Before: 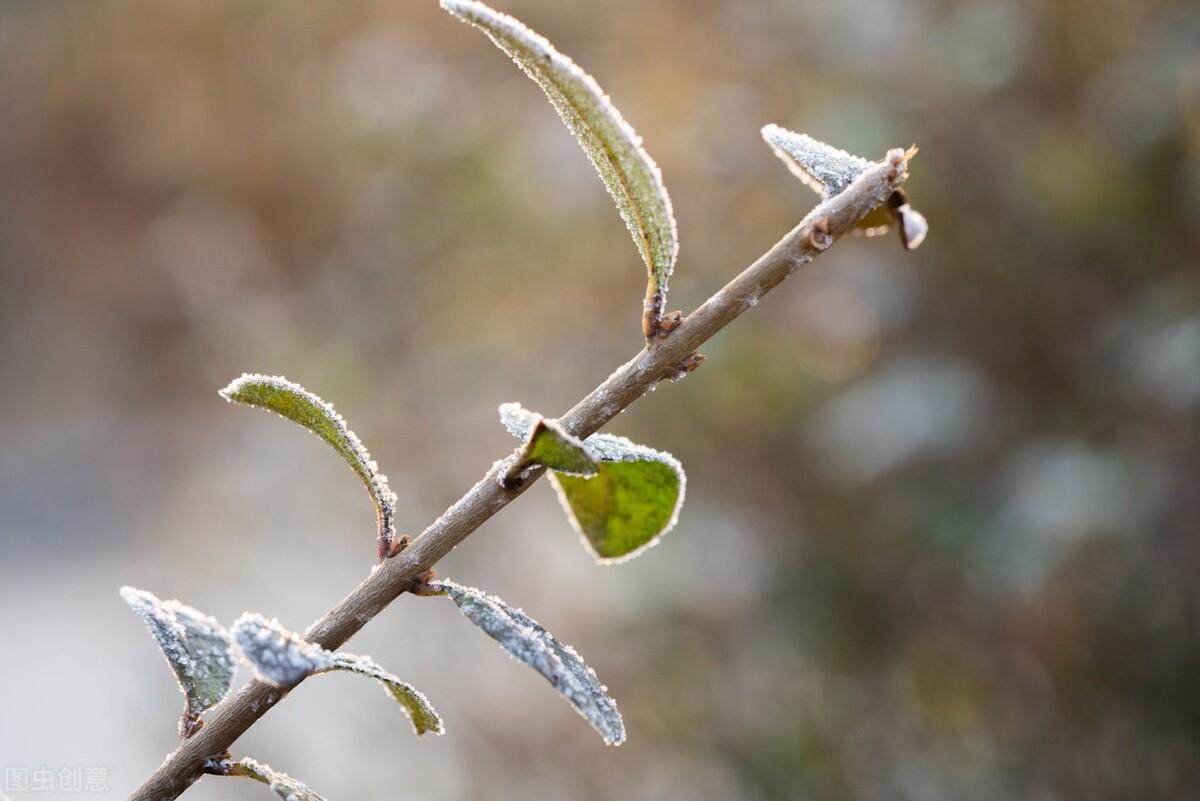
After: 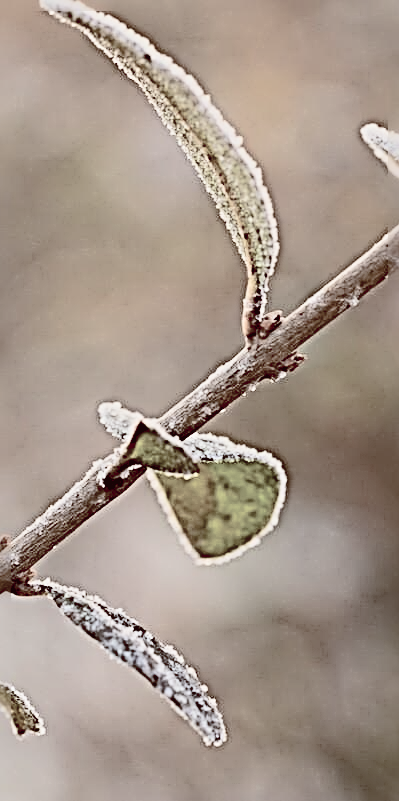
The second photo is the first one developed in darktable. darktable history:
contrast brightness saturation: contrast 0.2, brightness 0.16, saturation 0.22
filmic rgb: black relative exposure -7.15 EV, white relative exposure 5.36 EV, hardness 3.02, color science v6 (2022)
crop: left 33.36%, right 33.36%
haze removal: compatibility mode true, adaptive false
sharpen: radius 4.001, amount 2
color balance: mode lift, gamma, gain (sRGB)
color balance rgb: shadows lift › luminance 1%, shadows lift › chroma 0.2%, shadows lift › hue 20°, power › luminance 1%, power › chroma 0.4%, power › hue 34°, highlights gain › luminance 0.8%, highlights gain › chroma 0.4%, highlights gain › hue 44°, global offset › chroma 0.4%, global offset › hue 34°, white fulcrum 0.08 EV, linear chroma grading › shadows -7%, linear chroma grading › highlights -7%, linear chroma grading › global chroma -10%, linear chroma grading › mid-tones -8%, perceptual saturation grading › global saturation -28%, perceptual saturation grading › highlights -20%, perceptual saturation grading › mid-tones -24%, perceptual saturation grading › shadows -24%, perceptual brilliance grading › global brilliance -1%, perceptual brilliance grading › highlights -1%, perceptual brilliance grading › mid-tones -1%, perceptual brilliance grading › shadows -1%, global vibrance -17%, contrast -6%
